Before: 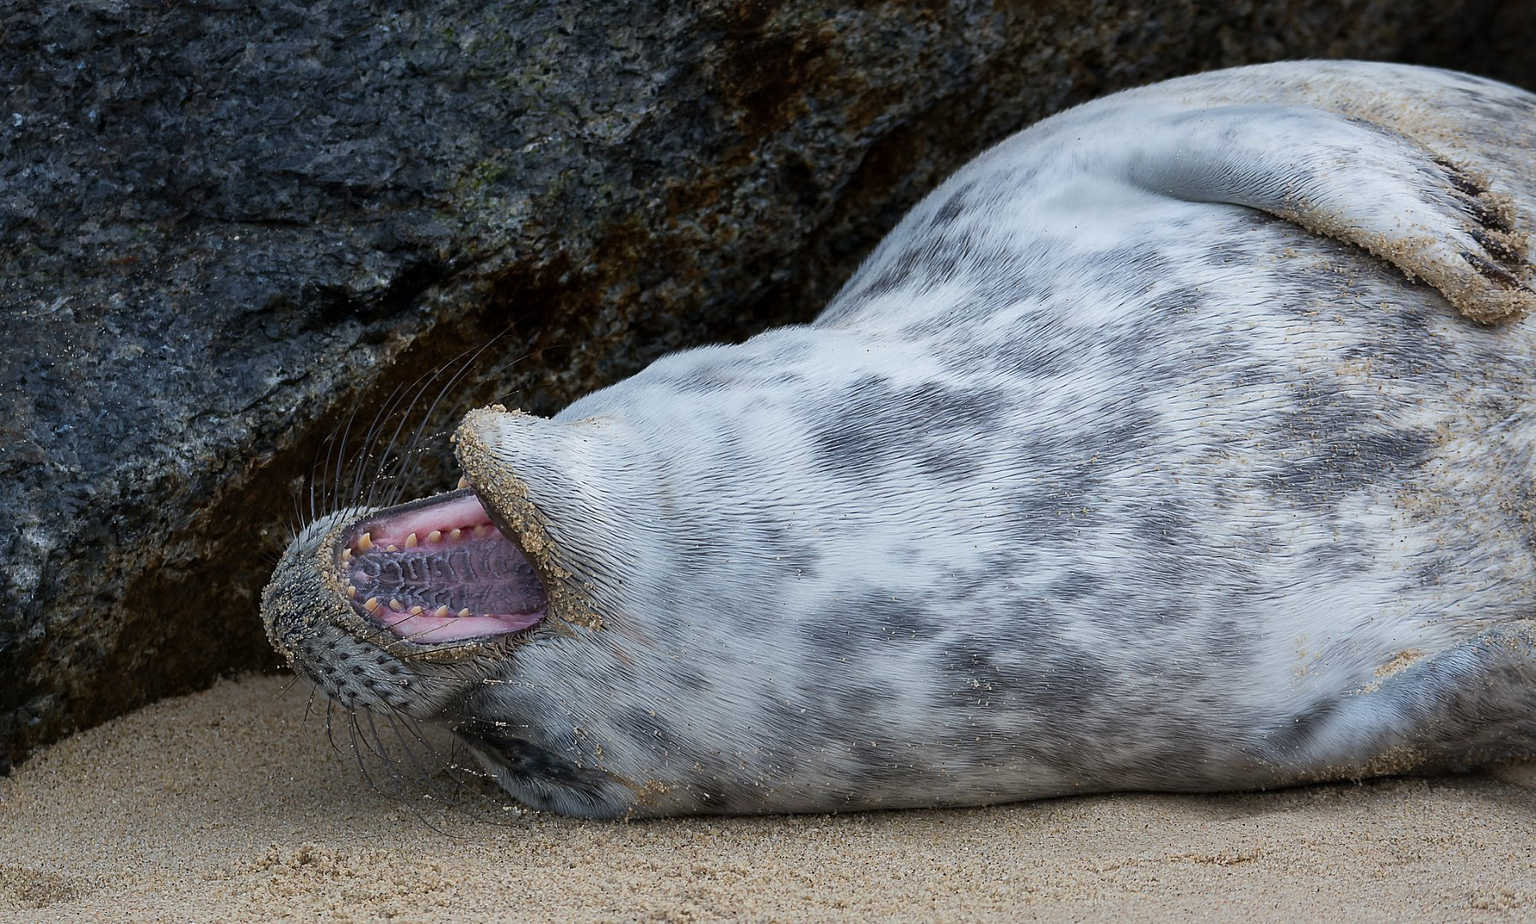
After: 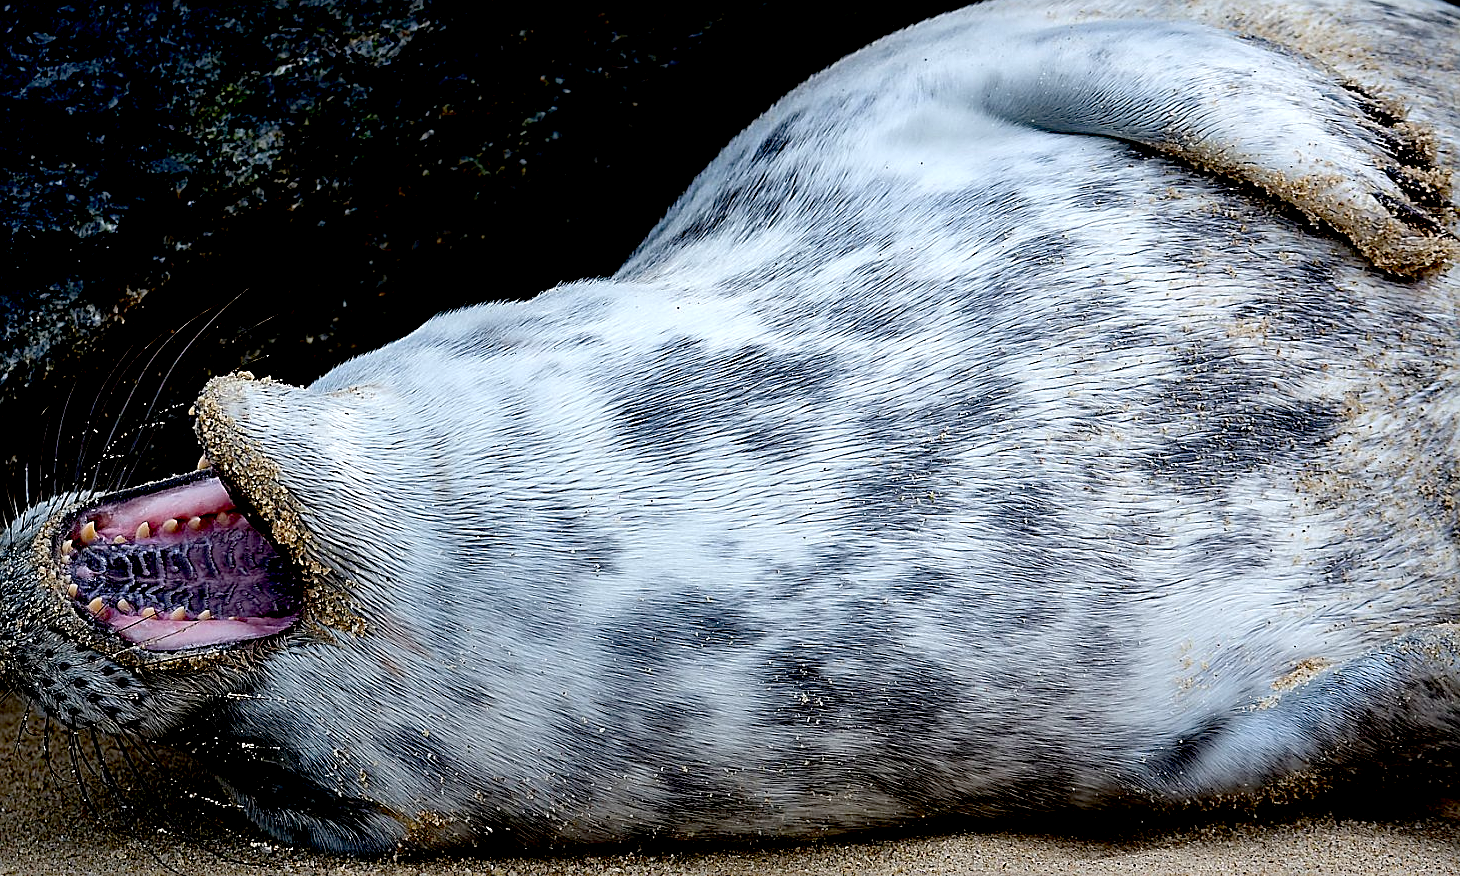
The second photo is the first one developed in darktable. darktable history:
sharpen: on, module defaults
crop: left 18.868%, top 9.525%, right 0%, bottom 9.574%
tone equalizer: -8 EV -0.387 EV, -7 EV -0.37 EV, -6 EV -0.336 EV, -5 EV -0.218 EV, -3 EV 0.228 EV, -2 EV 0.335 EV, -1 EV 0.414 EV, +0 EV 0.438 EV, mask exposure compensation -0.49 EV
exposure: black level correction 0.056, compensate exposure bias true, compensate highlight preservation false
